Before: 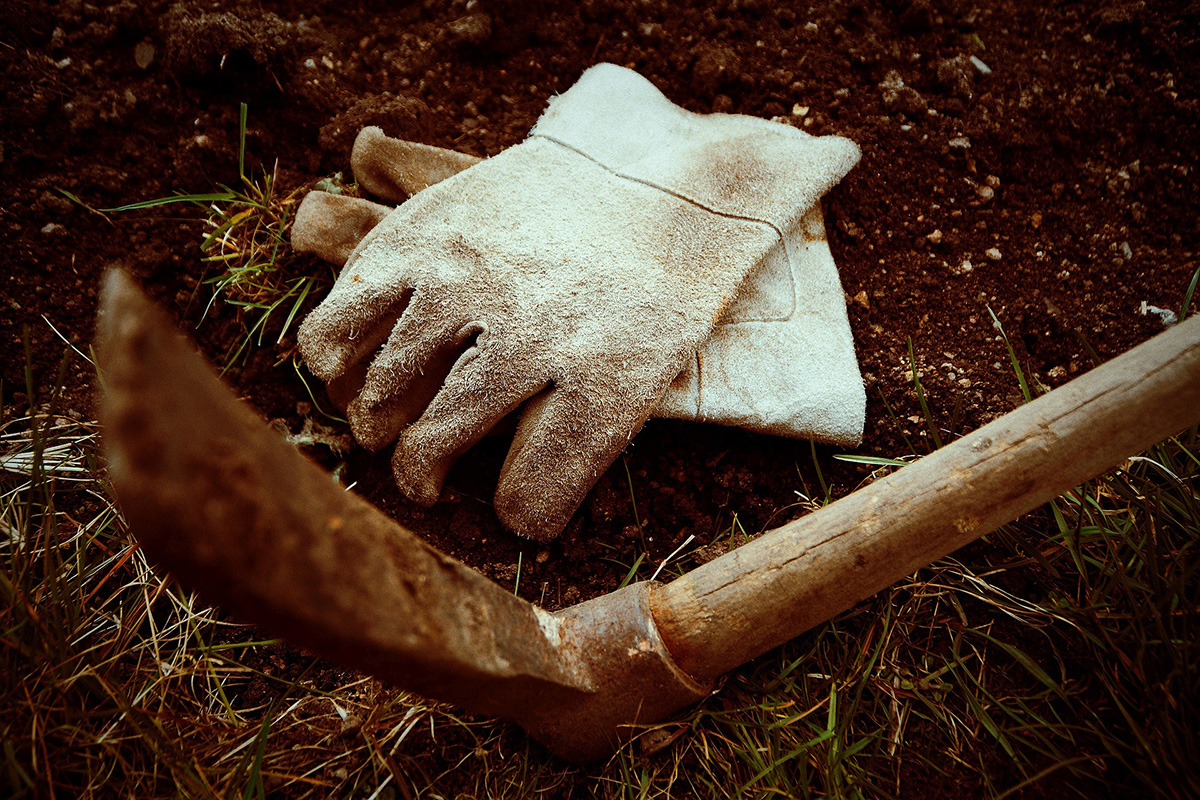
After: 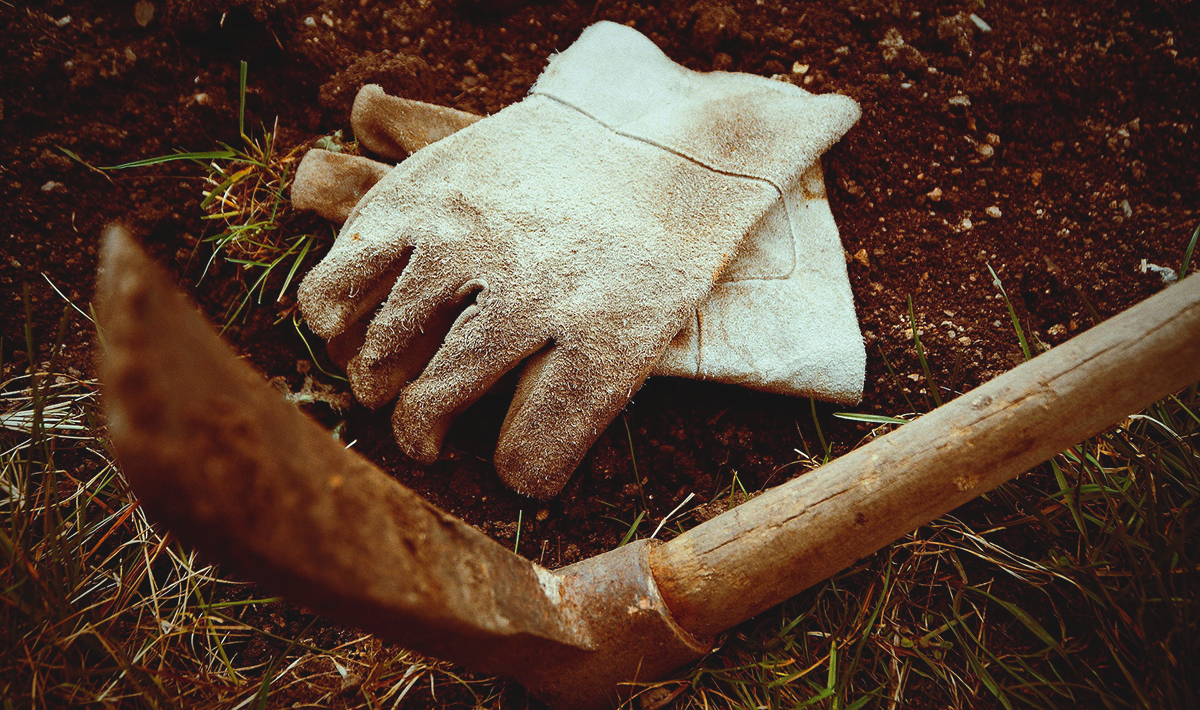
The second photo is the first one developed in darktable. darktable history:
contrast brightness saturation: contrast -0.129
crop and rotate: top 5.474%, bottom 5.676%
exposure: exposure 0.203 EV, compensate highlight preservation false
